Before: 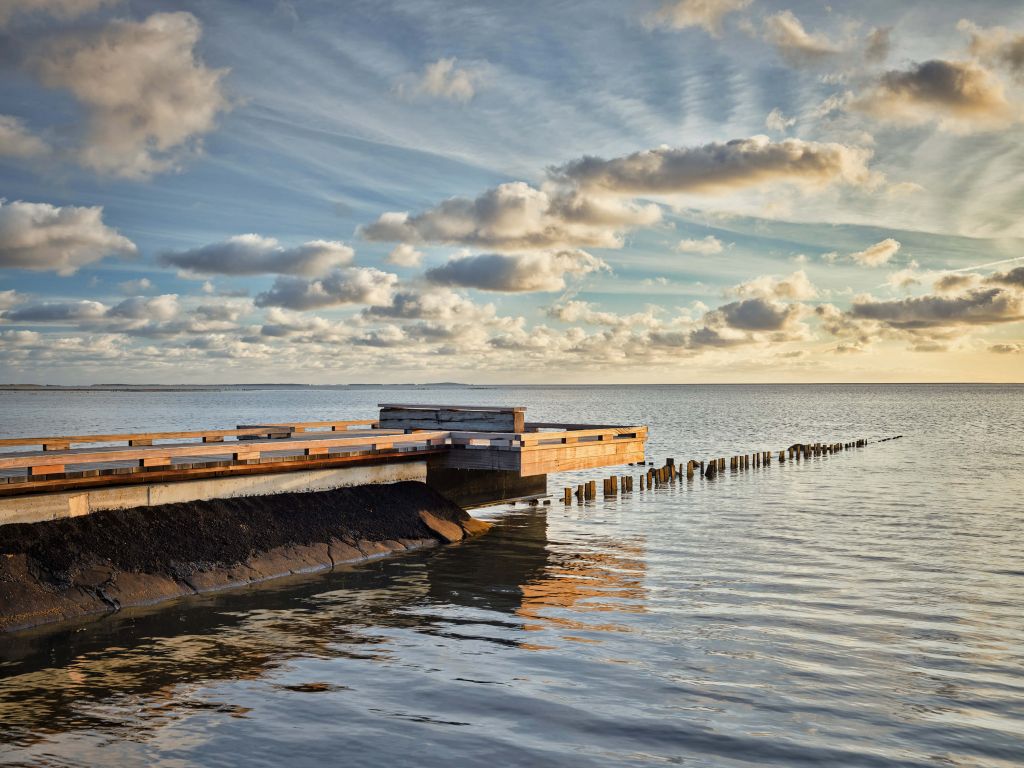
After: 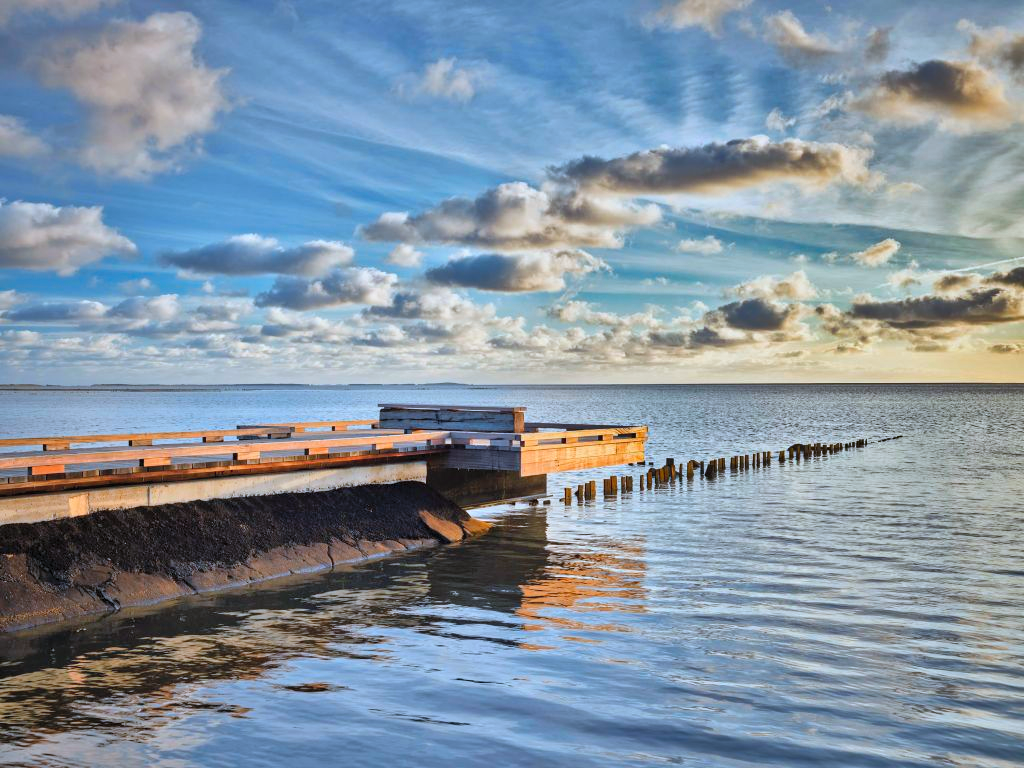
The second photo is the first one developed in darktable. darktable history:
contrast brightness saturation: contrast 0.07, brightness 0.18, saturation 0.4
shadows and highlights: radius 108.52, shadows 44.07, highlights -67.8, low approximation 0.01, soften with gaussian
color calibration: illuminant as shot in camera, x 0.358, y 0.373, temperature 4628.91 K
color correction: highlights a* -4.18, highlights b* -10.81
